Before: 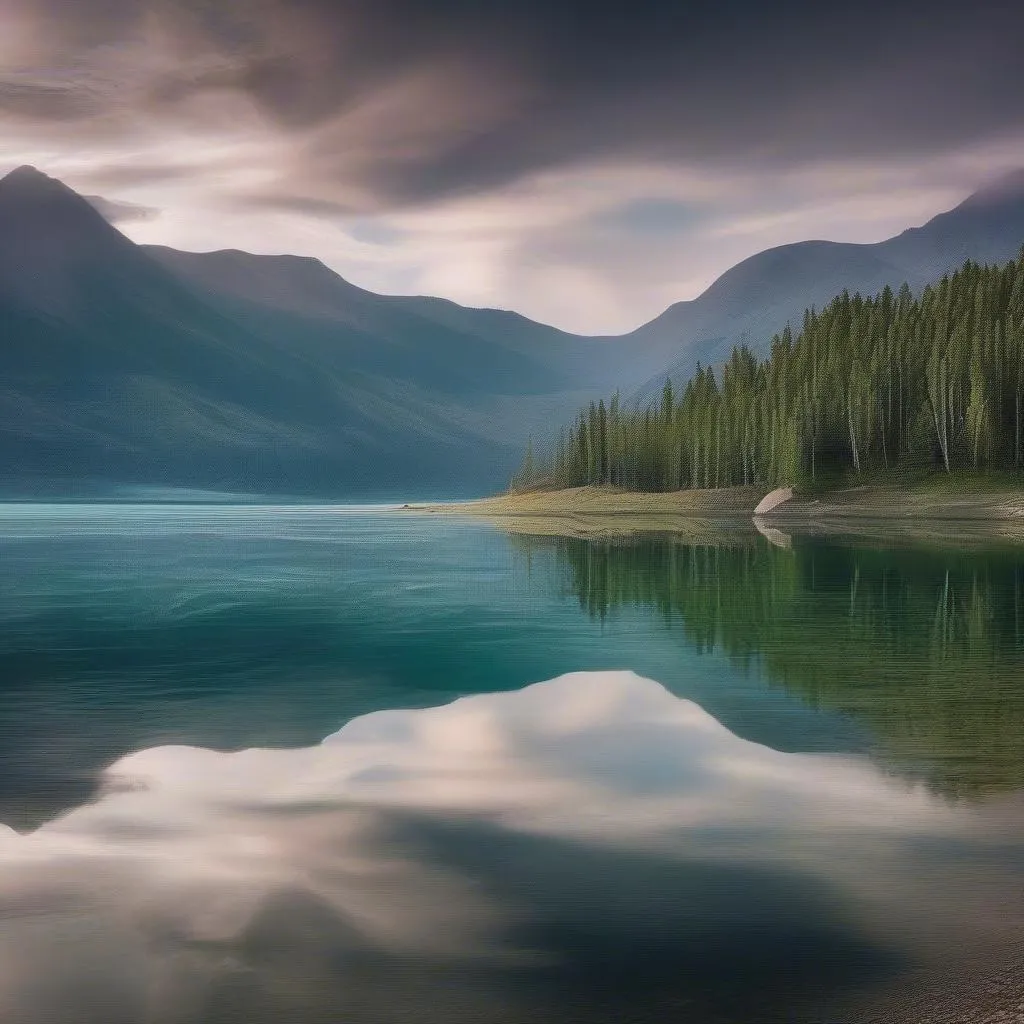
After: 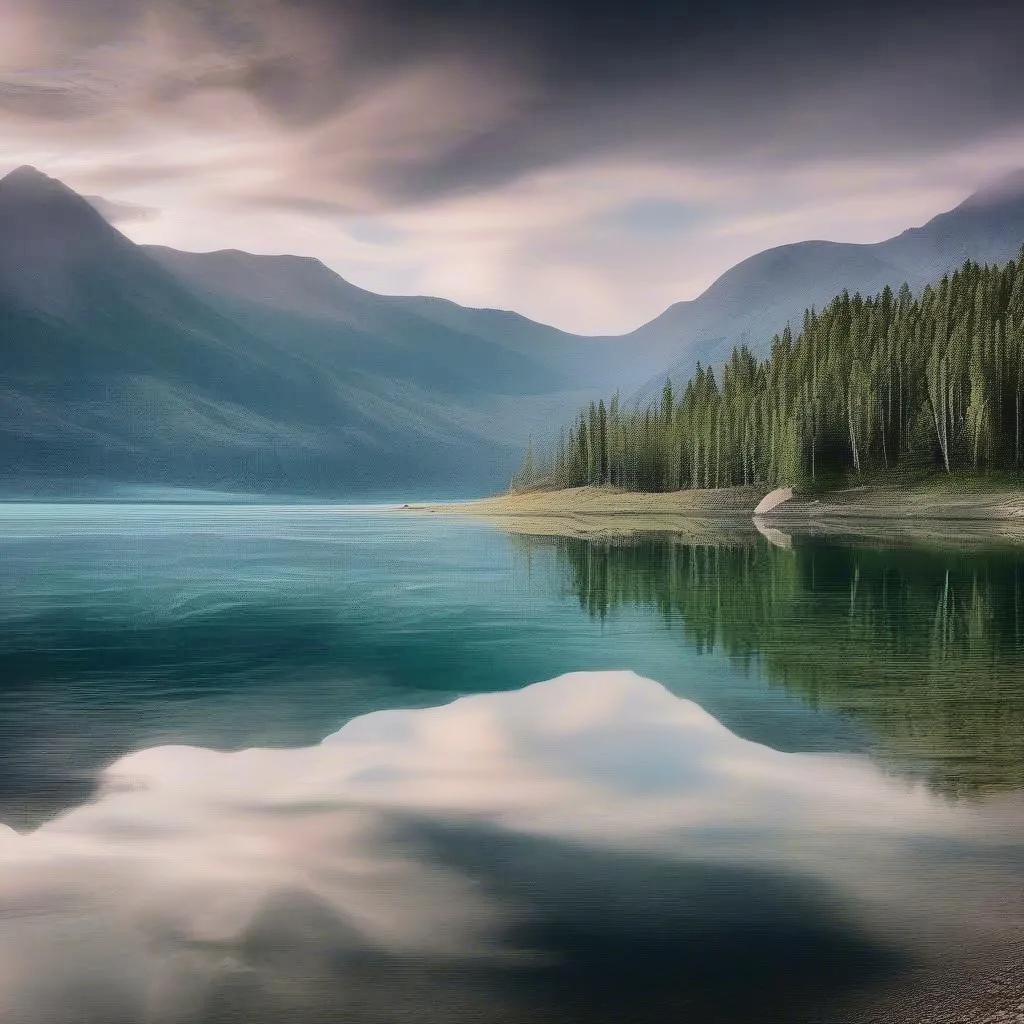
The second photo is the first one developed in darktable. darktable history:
tone curve: curves: ch0 [(0, 0) (0.003, 0.031) (0.011, 0.033) (0.025, 0.038) (0.044, 0.049) (0.069, 0.059) (0.1, 0.071) (0.136, 0.093) (0.177, 0.142) (0.224, 0.204) (0.277, 0.292) (0.335, 0.387) (0.399, 0.484) (0.468, 0.567) (0.543, 0.643) (0.623, 0.712) (0.709, 0.776) (0.801, 0.837) (0.898, 0.903) (1, 1)], color space Lab, independent channels, preserve colors none
